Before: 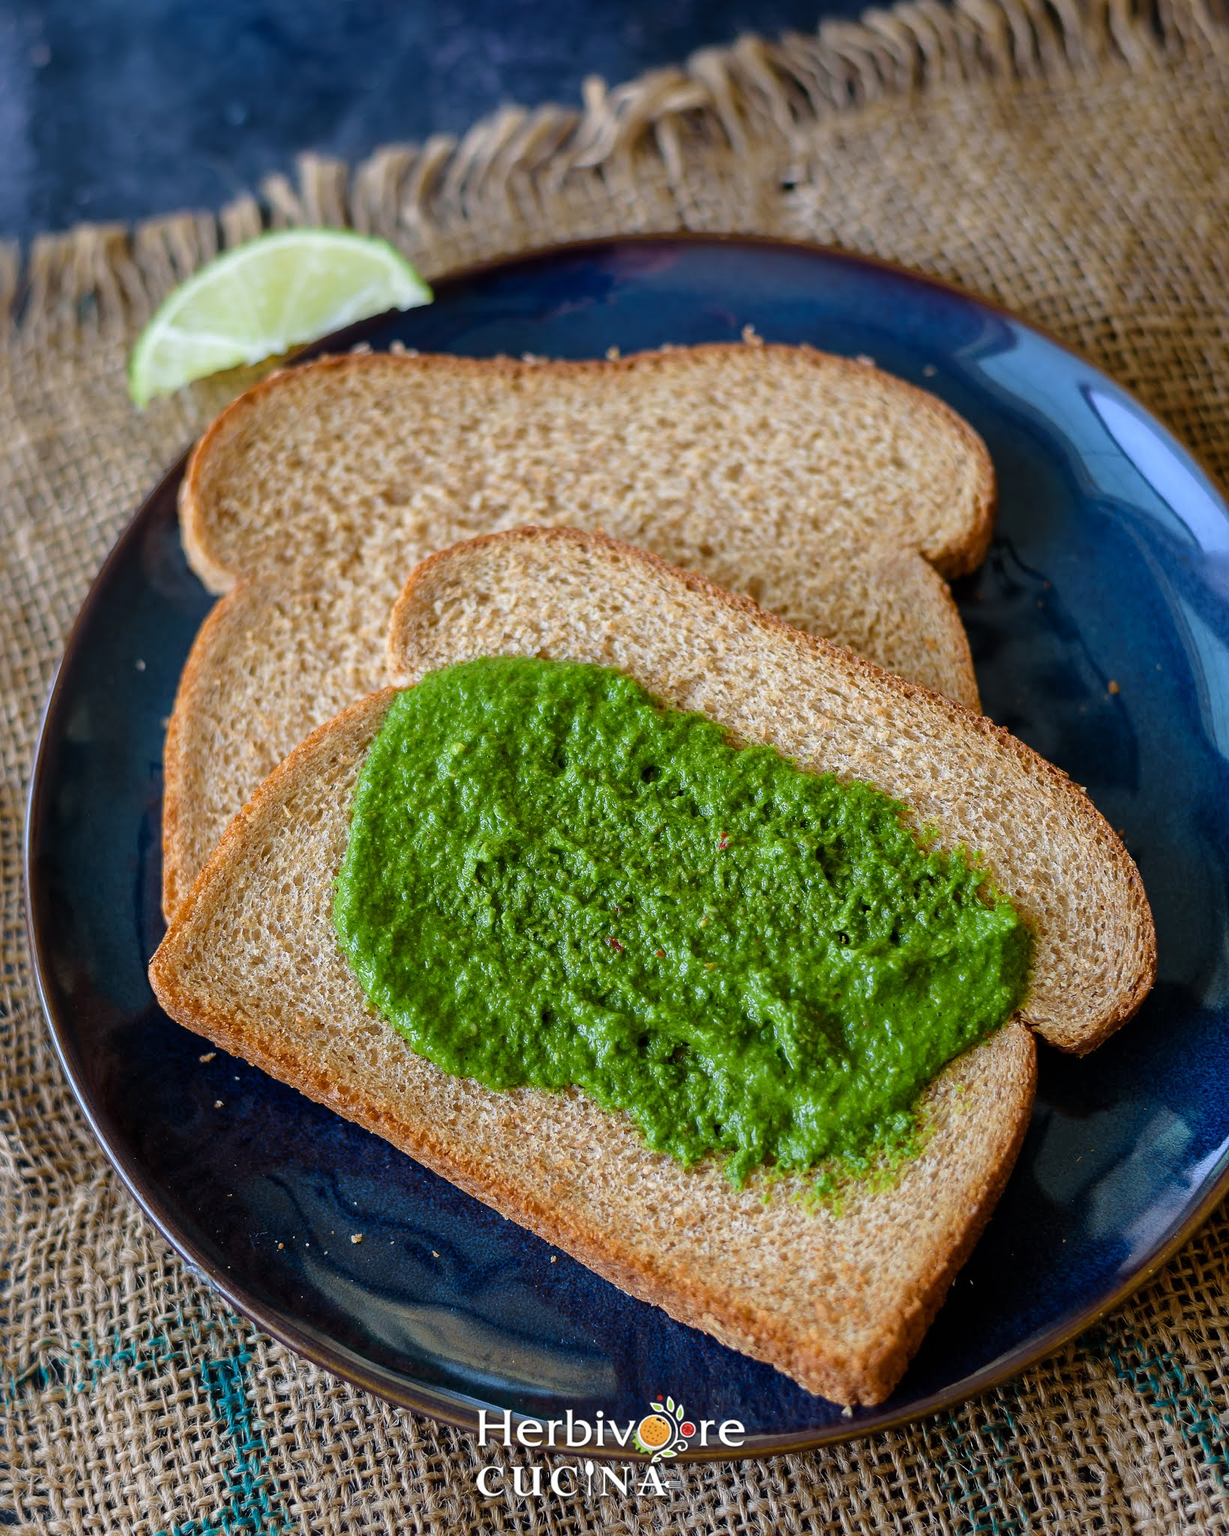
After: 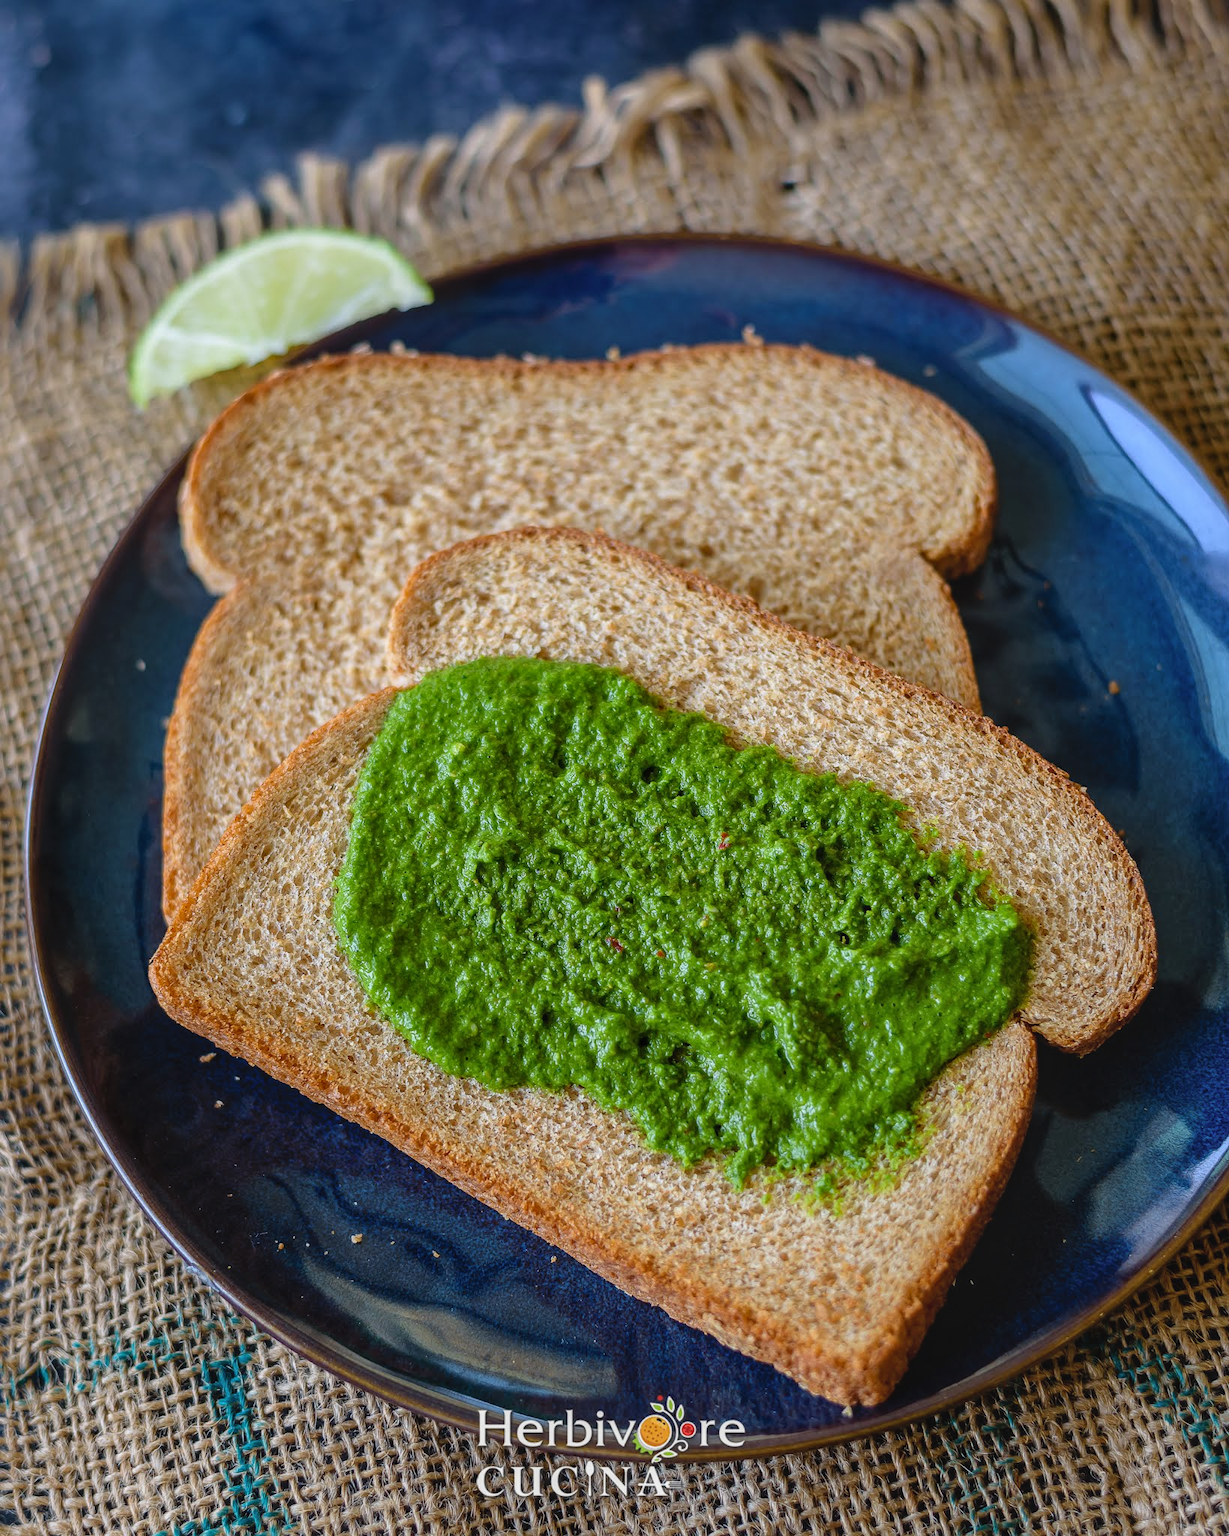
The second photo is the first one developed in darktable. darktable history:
contrast brightness saturation: contrast -0.121
local contrast: on, module defaults
